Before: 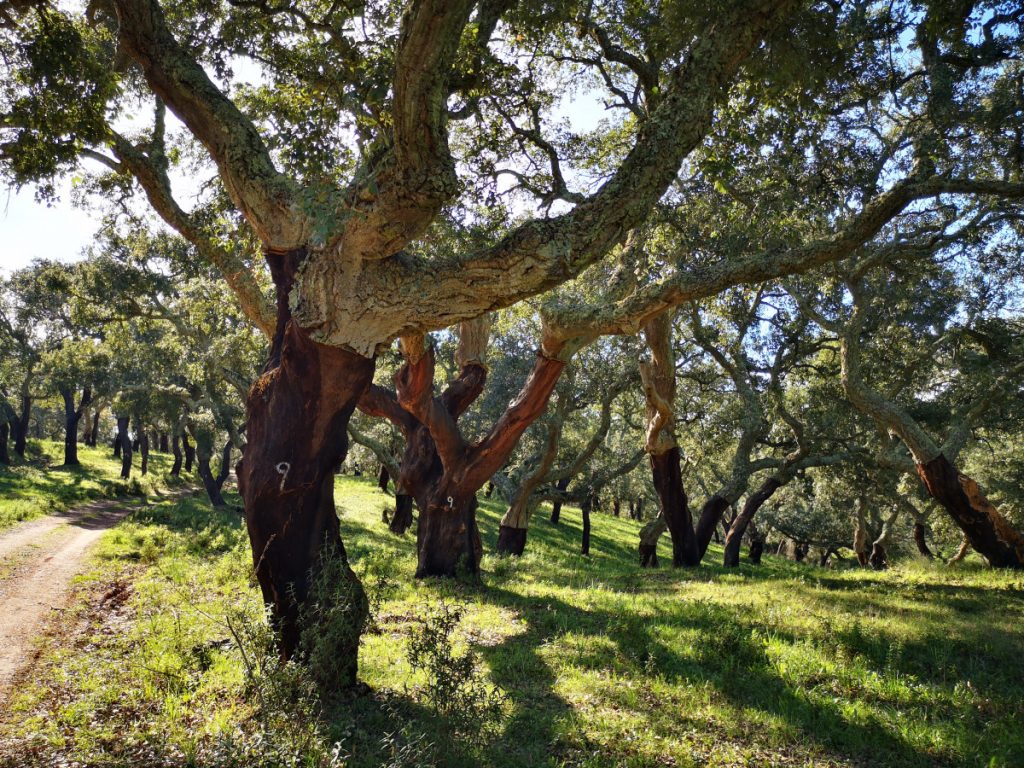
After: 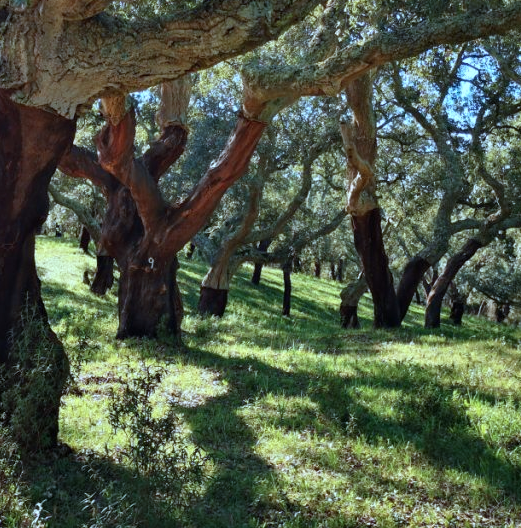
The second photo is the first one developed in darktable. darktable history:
crop and rotate: left 29.237%, top 31.152%, right 19.807%
color correction: highlights a* -9.35, highlights b* -23.15
